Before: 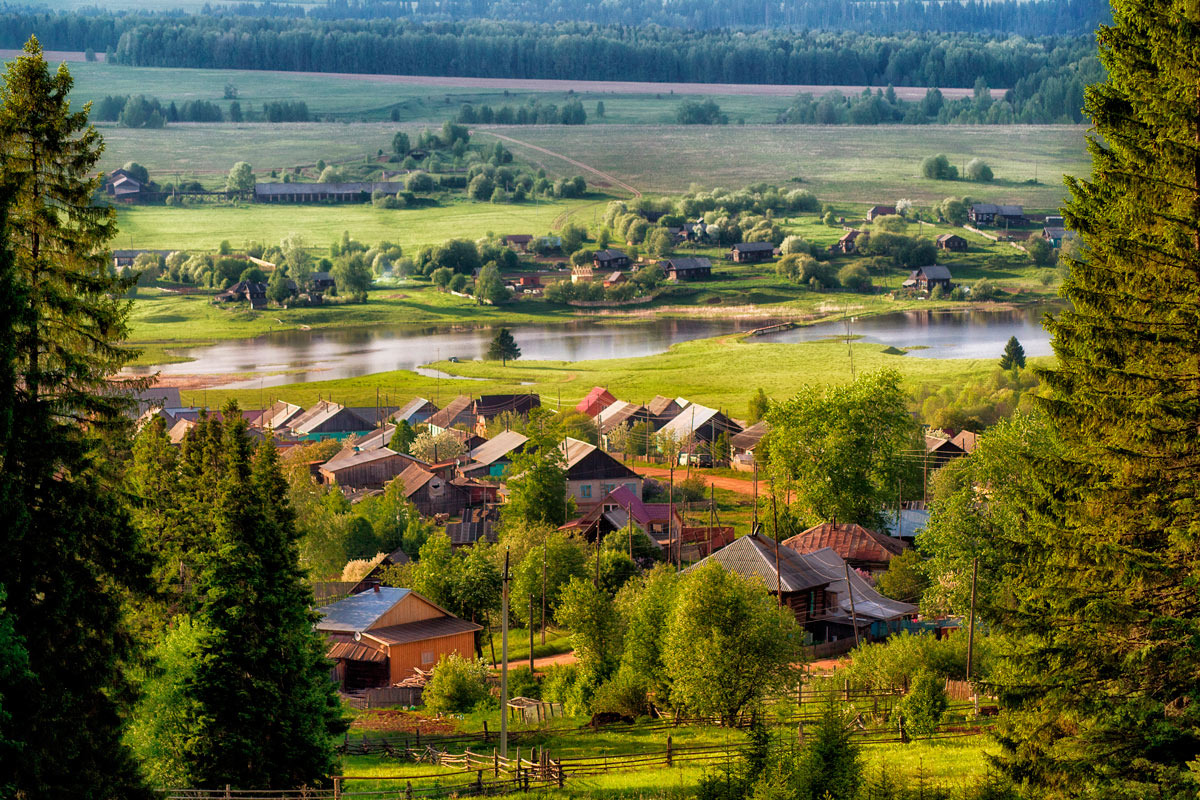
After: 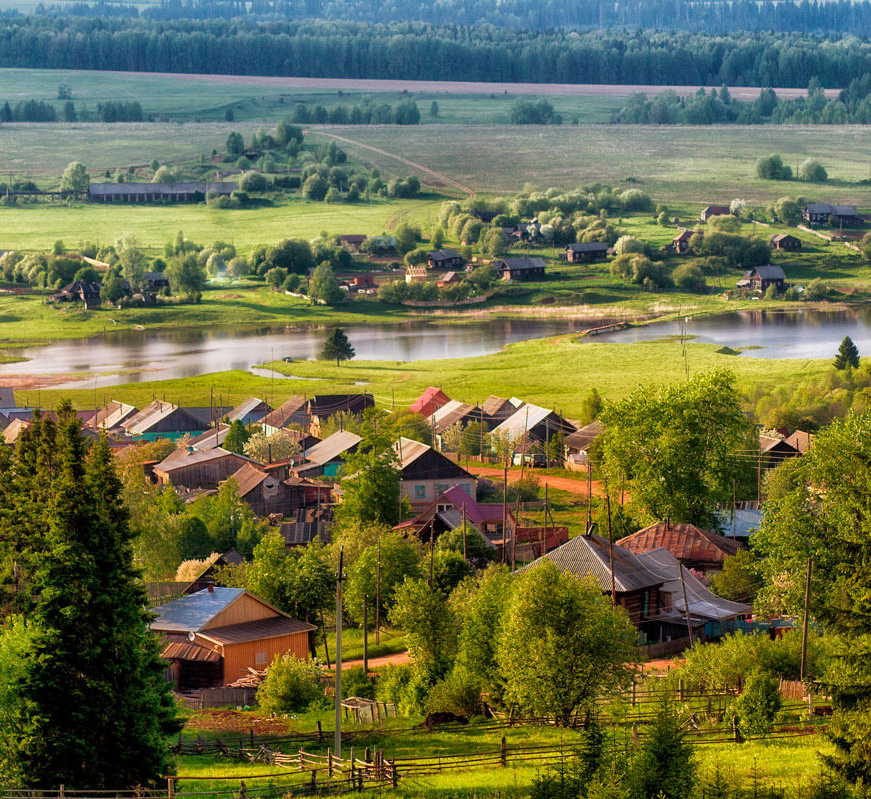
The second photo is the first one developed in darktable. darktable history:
crop: left 13.864%, top 0%, right 13.475%
